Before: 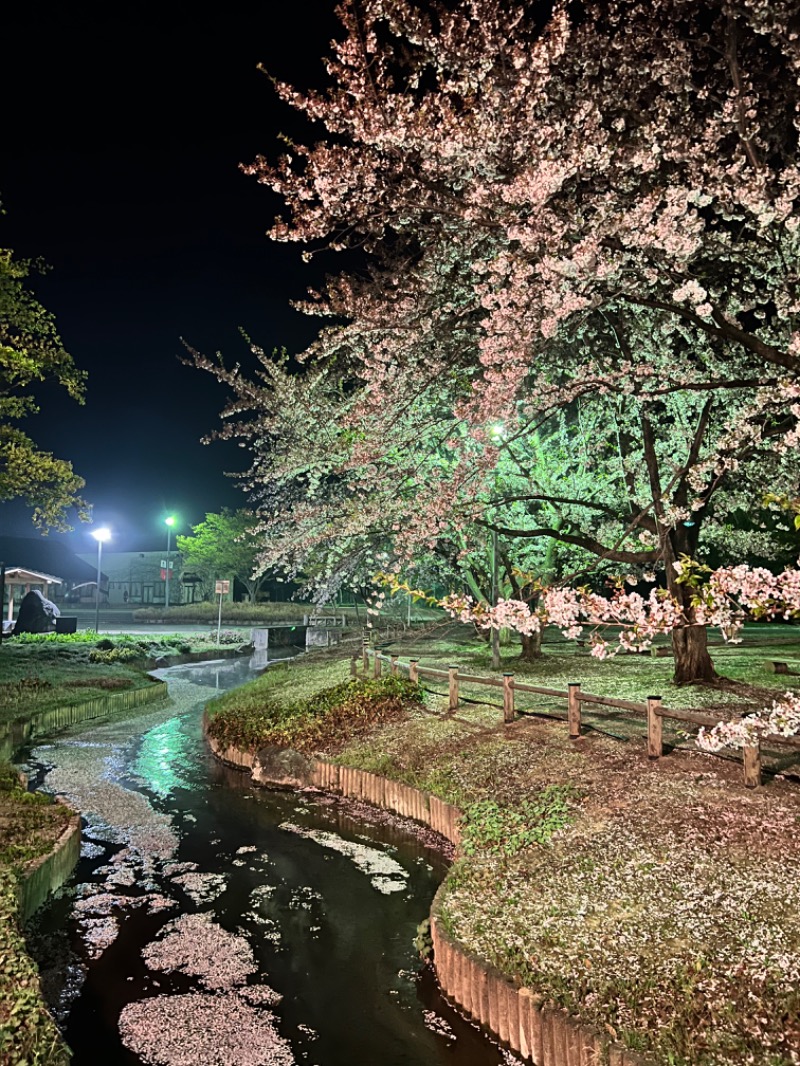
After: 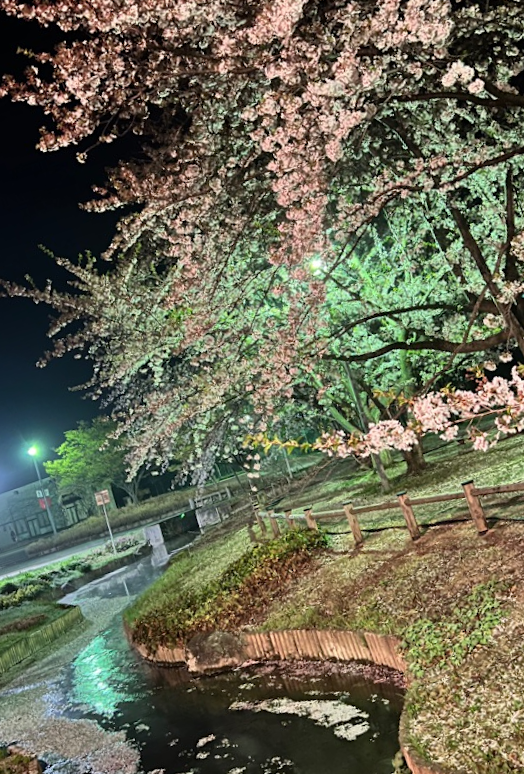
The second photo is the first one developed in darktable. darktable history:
crop and rotate: angle 17.83°, left 6.806%, right 4.069%, bottom 1.176%
